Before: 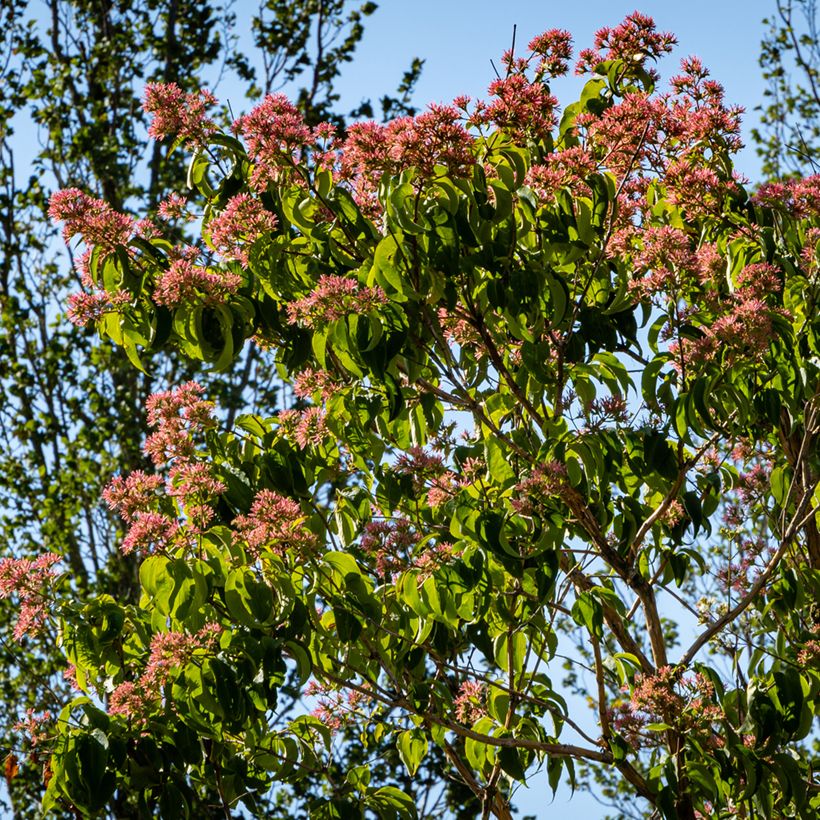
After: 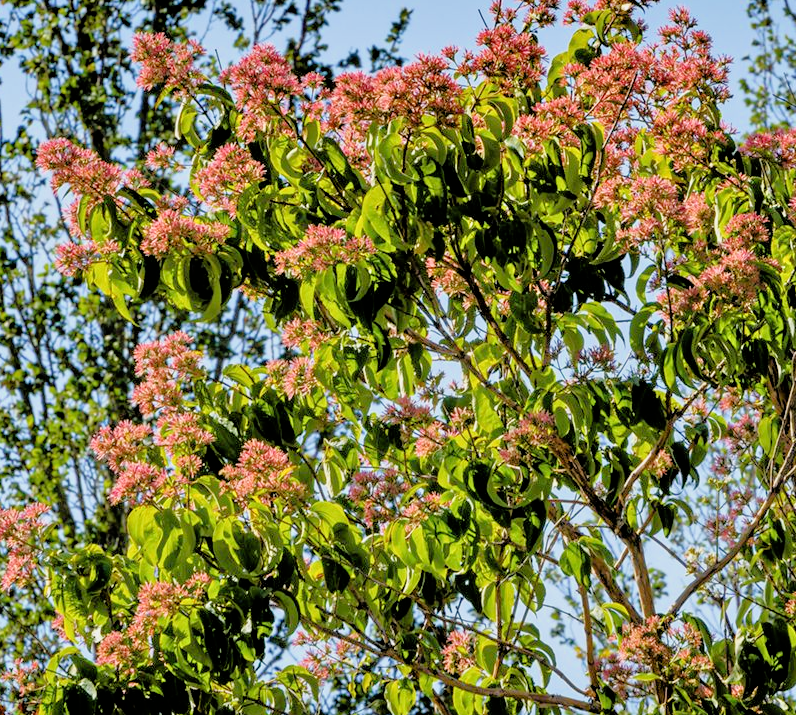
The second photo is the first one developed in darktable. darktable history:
tone equalizer: -7 EV 0.15 EV, -6 EV 0.6 EV, -5 EV 1.15 EV, -4 EV 1.33 EV, -3 EV 1.15 EV, -2 EV 0.6 EV, -1 EV 0.15 EV, mask exposure compensation -0.5 EV
crop: left 1.507%, top 6.147%, right 1.379%, bottom 6.637%
exposure: exposure 0.2 EV, compensate highlight preservation false
filmic rgb: black relative exposure -5.83 EV, white relative exposure 3.4 EV, hardness 3.68
